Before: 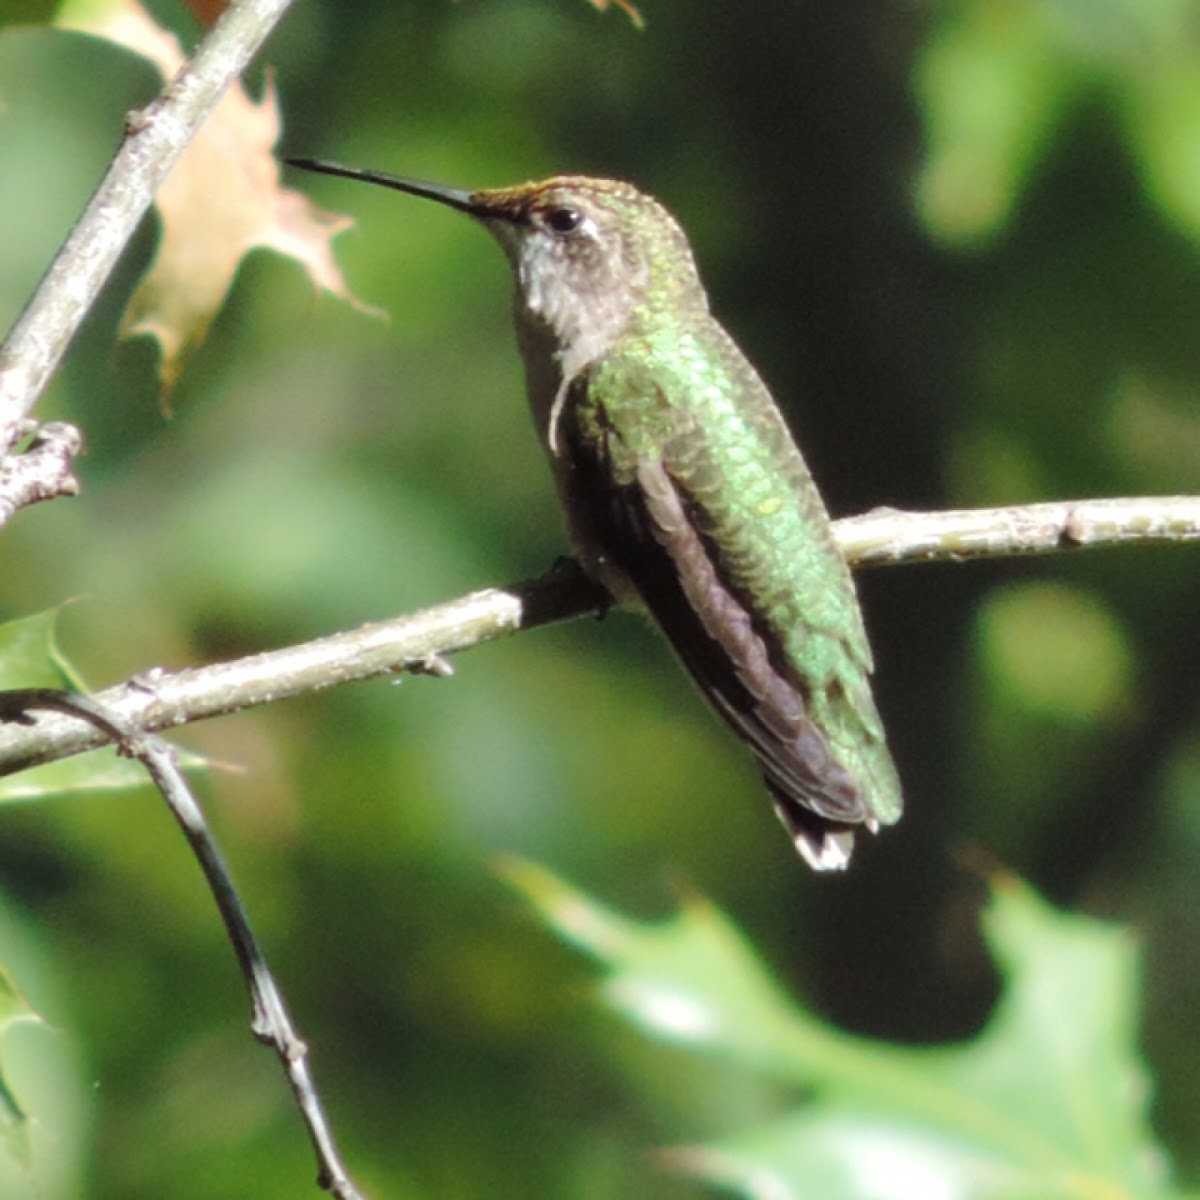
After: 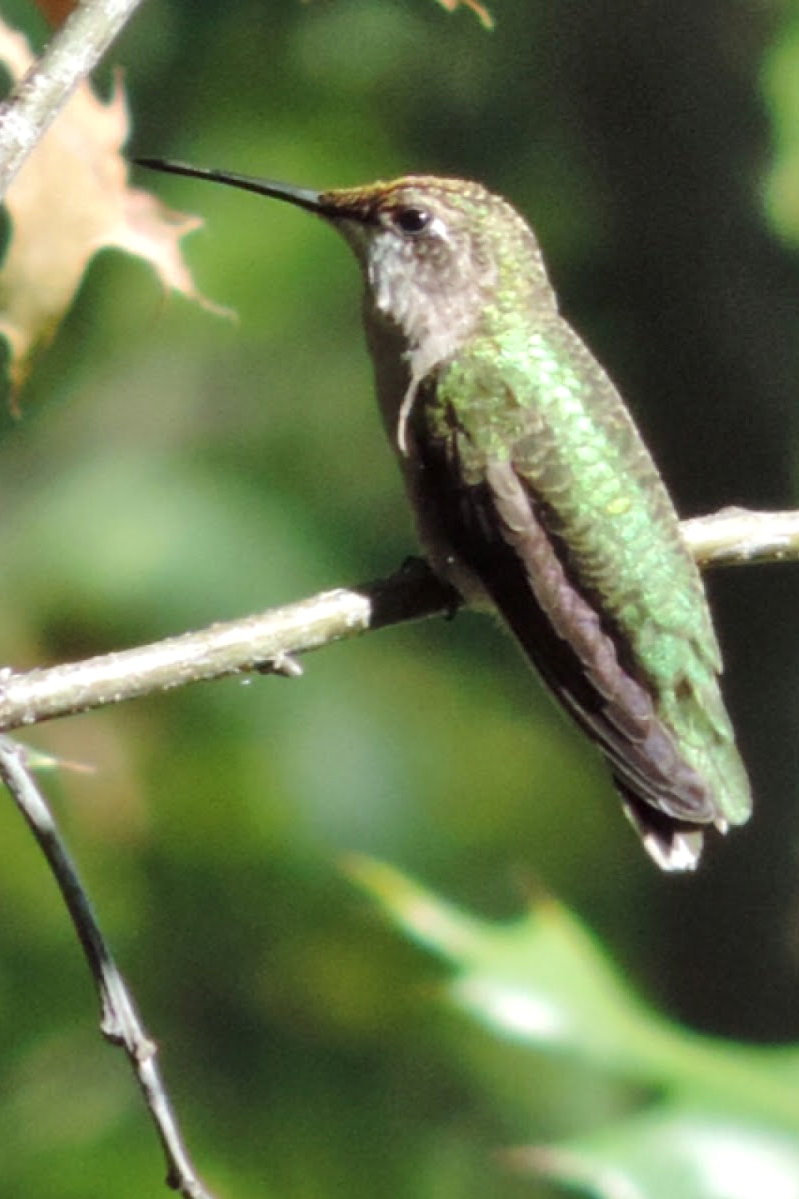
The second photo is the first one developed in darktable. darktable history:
shadows and highlights: soften with gaussian
local contrast: mode bilateral grid, contrast 20, coarseness 50, detail 120%, midtone range 0.2
crop and rotate: left 12.648%, right 20.685%
